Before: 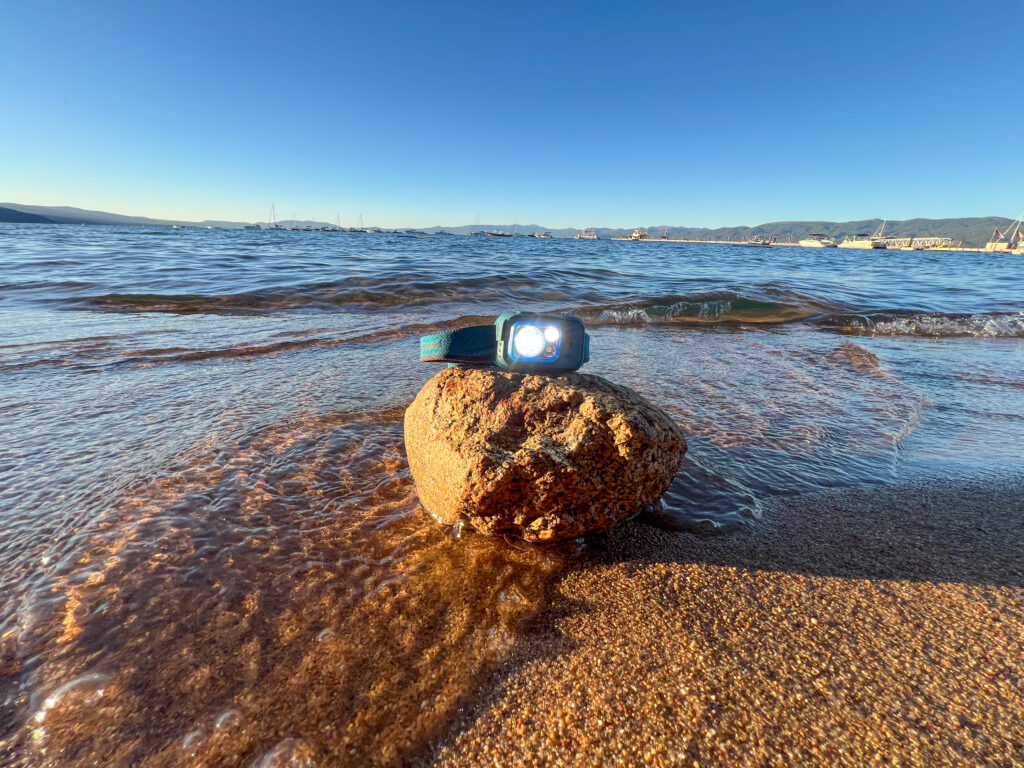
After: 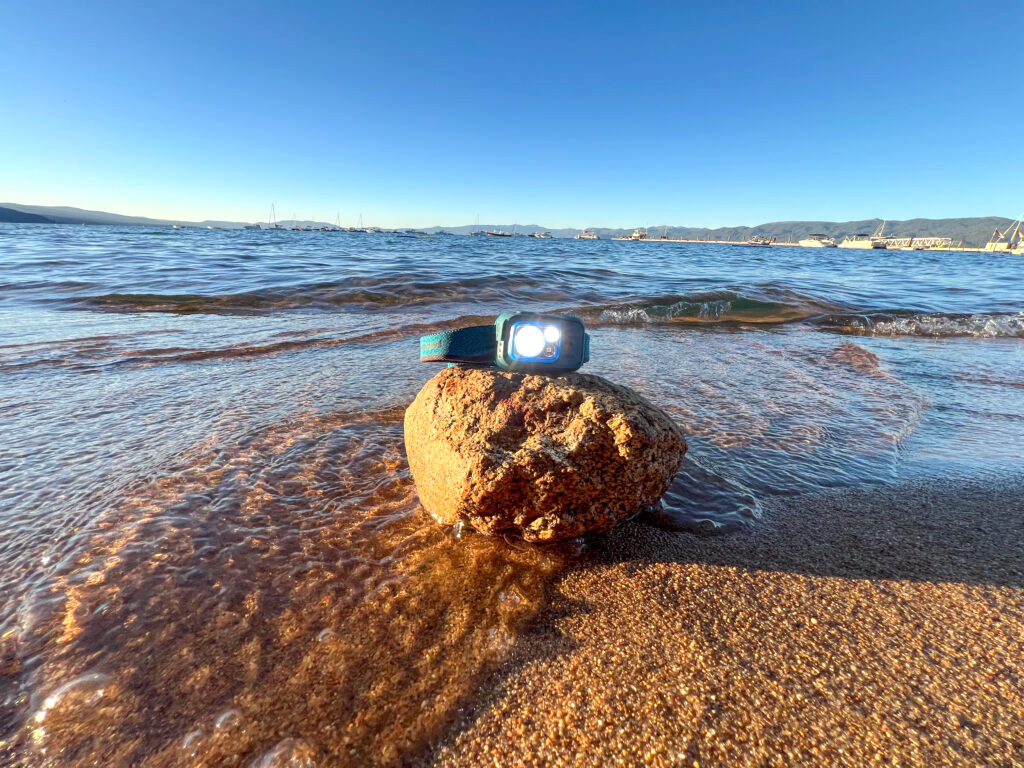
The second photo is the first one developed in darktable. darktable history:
exposure: exposure 0.258 EV, compensate exposure bias true, compensate highlight preservation false
